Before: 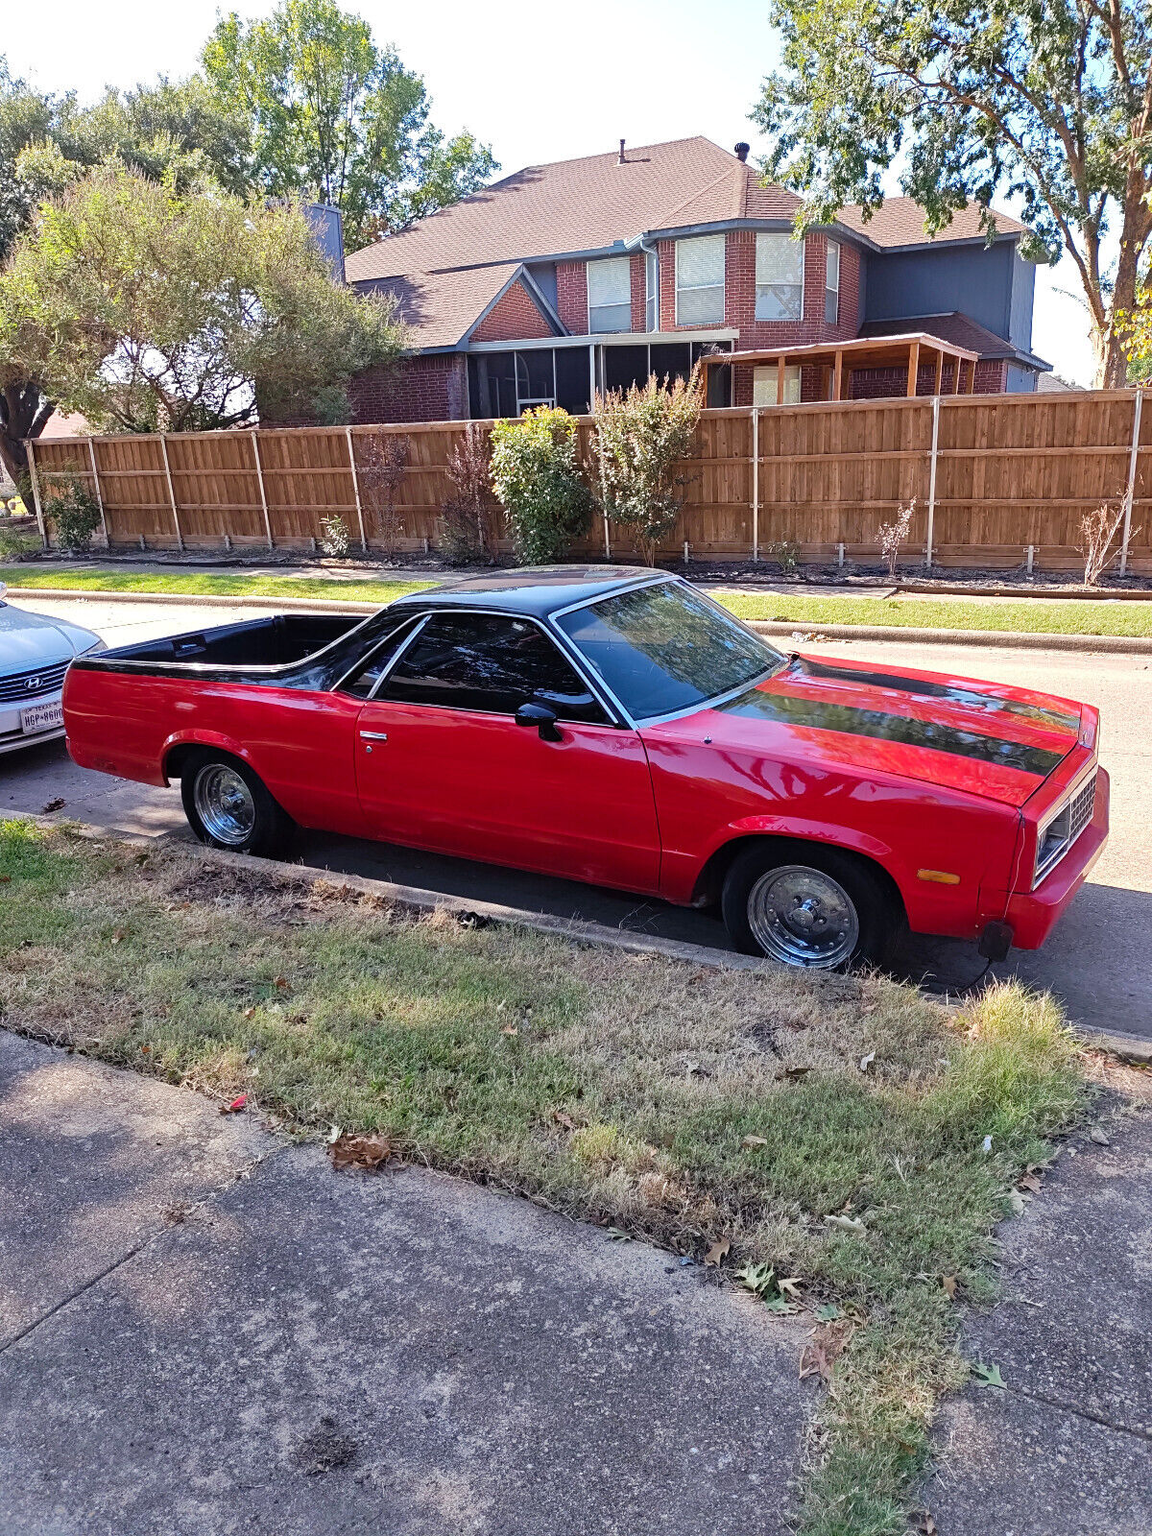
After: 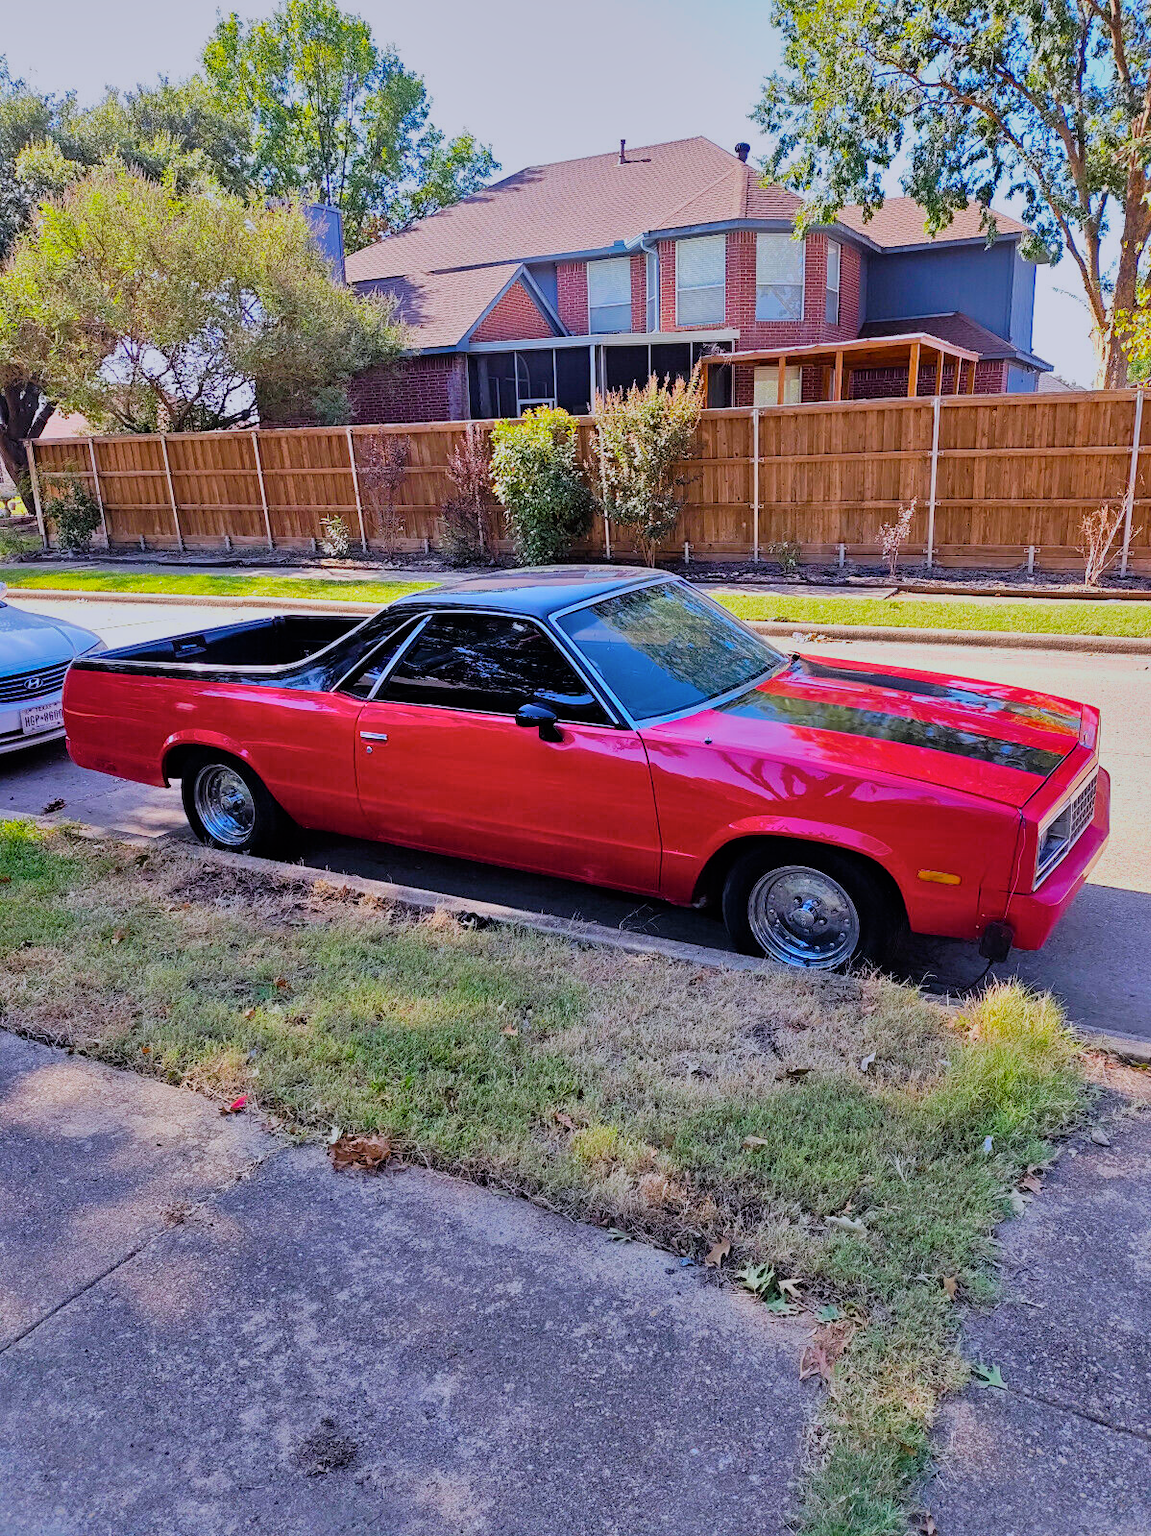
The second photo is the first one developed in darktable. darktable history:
color correction: highlights a* -4.28, highlights b* 6.53
color balance rgb: linear chroma grading › global chroma 15%, perceptual saturation grading › global saturation 30%
white balance: red 1.004, blue 1.096
filmic rgb: black relative exposure -7.65 EV, white relative exposure 4.56 EV, hardness 3.61, color science v6 (2022)
shadows and highlights: shadows 60, soften with gaussian
